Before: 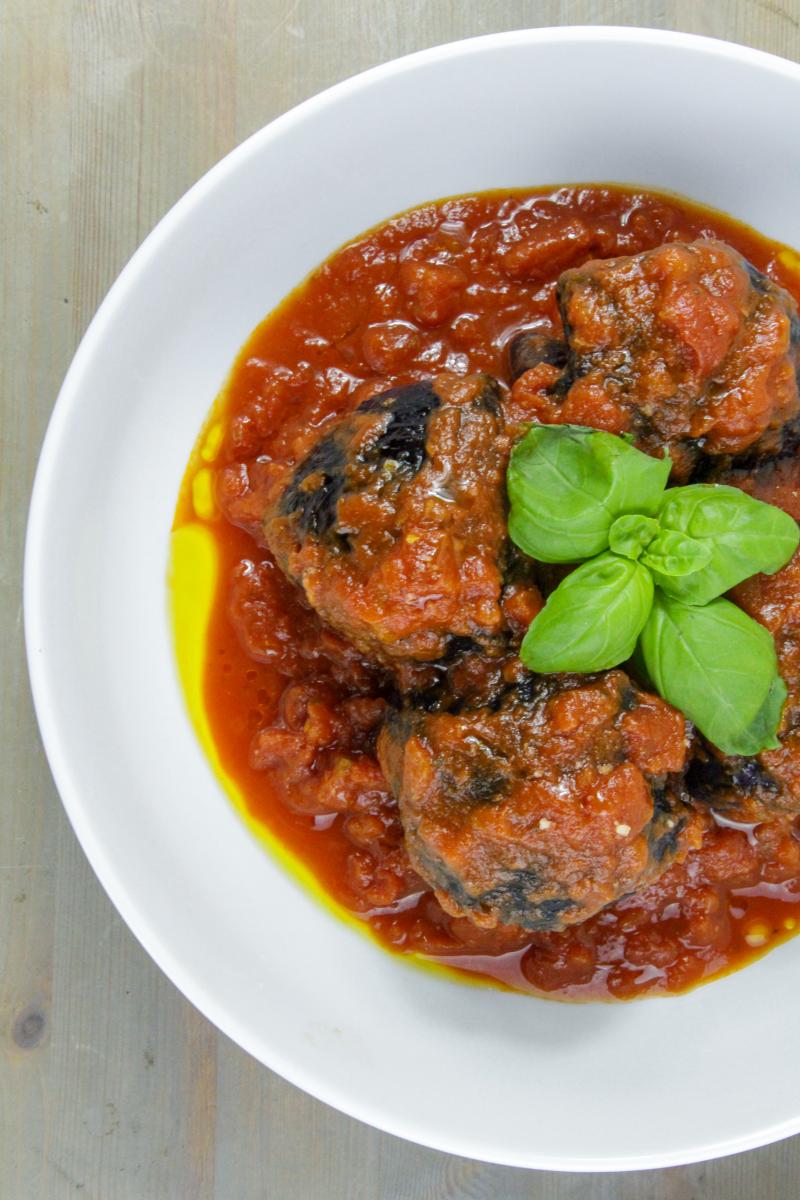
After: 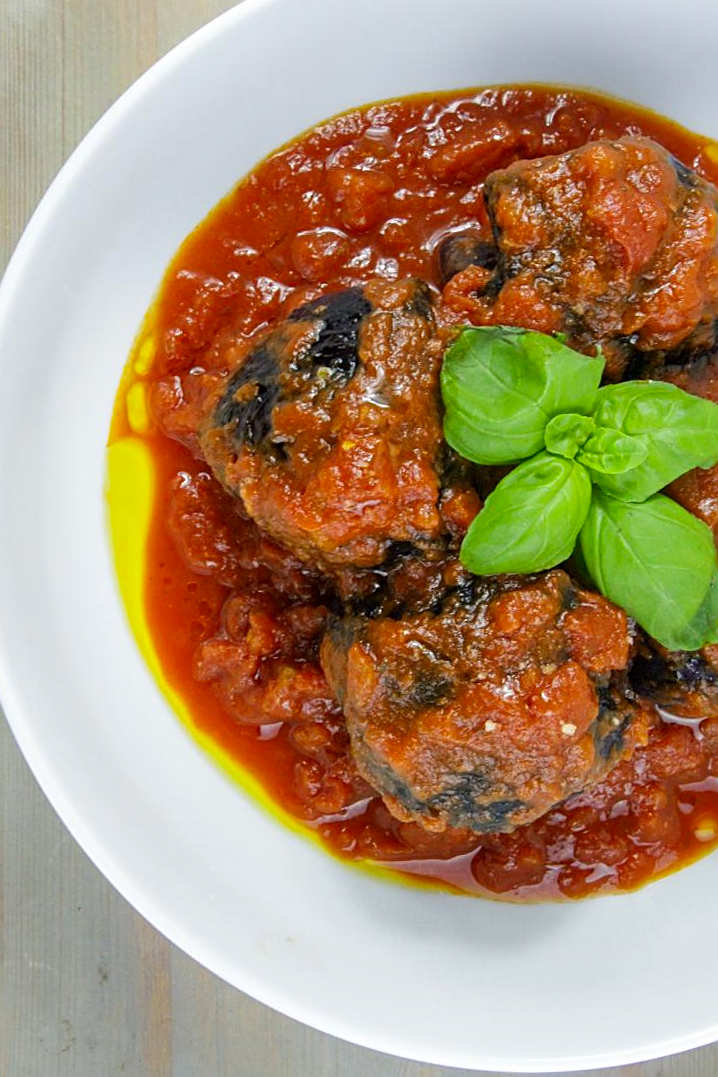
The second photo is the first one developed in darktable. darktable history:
crop and rotate: angle 1.96°, left 5.673%, top 5.673%
sharpen: on, module defaults
bloom: size 9%, threshold 100%, strength 7%
levels: mode automatic, black 0.023%, white 99.97%, levels [0.062, 0.494, 0.925]
contrast brightness saturation: saturation 0.1
